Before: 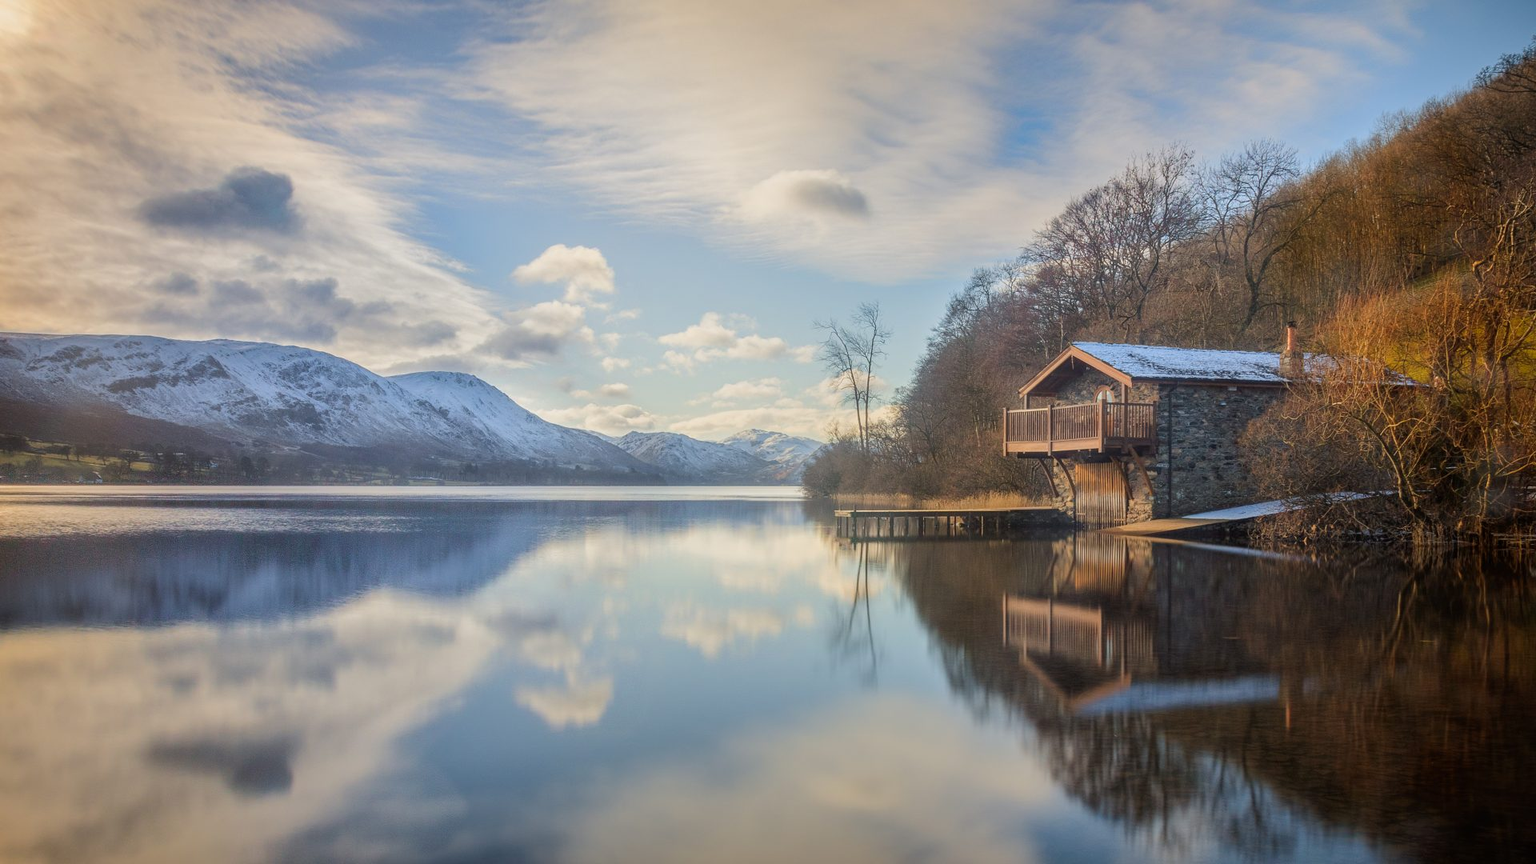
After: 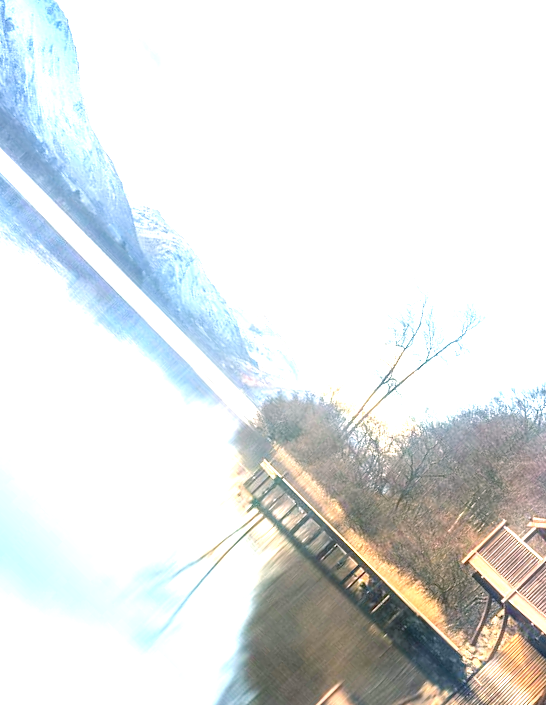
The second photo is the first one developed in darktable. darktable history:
color balance rgb: power › luminance -7.543%, power › chroma 2.245%, power › hue 223.7°, perceptual saturation grading › global saturation -2.923%, perceptual saturation grading › shadows -1.842%
crop and rotate: angle -45.38°, top 16.303%, right 0.837%, bottom 11.652%
exposure: black level correction 0.001, exposure 1.842 EV, compensate highlight preservation false
color correction: highlights b* -0.059, saturation 1.11
